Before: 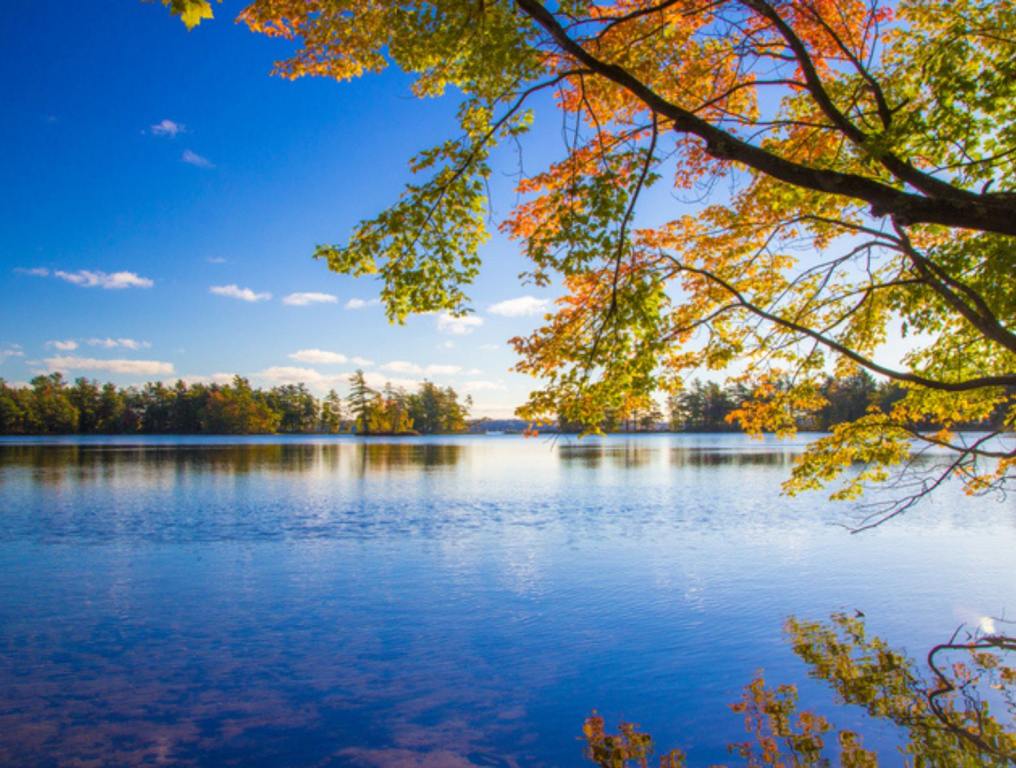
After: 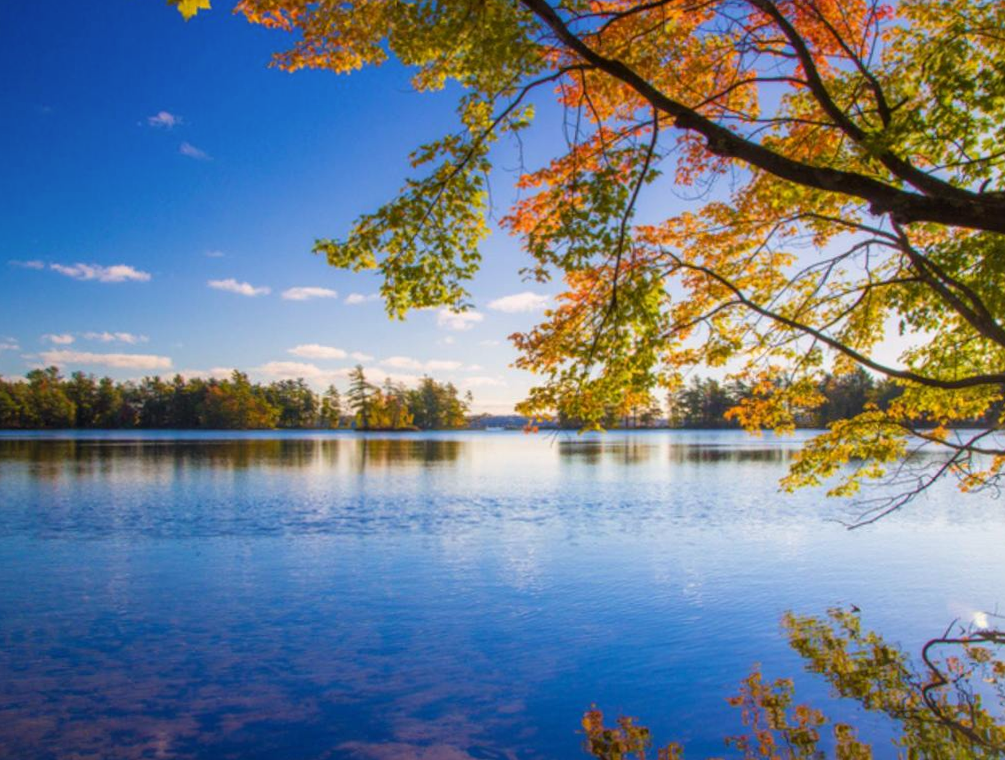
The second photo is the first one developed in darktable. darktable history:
graduated density: density 0.38 EV, hardness 21%, rotation -6.11°, saturation 32%
tone equalizer: on, module defaults
rotate and perspective: rotation 0.174°, lens shift (vertical) 0.013, lens shift (horizontal) 0.019, shear 0.001, automatic cropping original format, crop left 0.007, crop right 0.991, crop top 0.016, crop bottom 0.997
